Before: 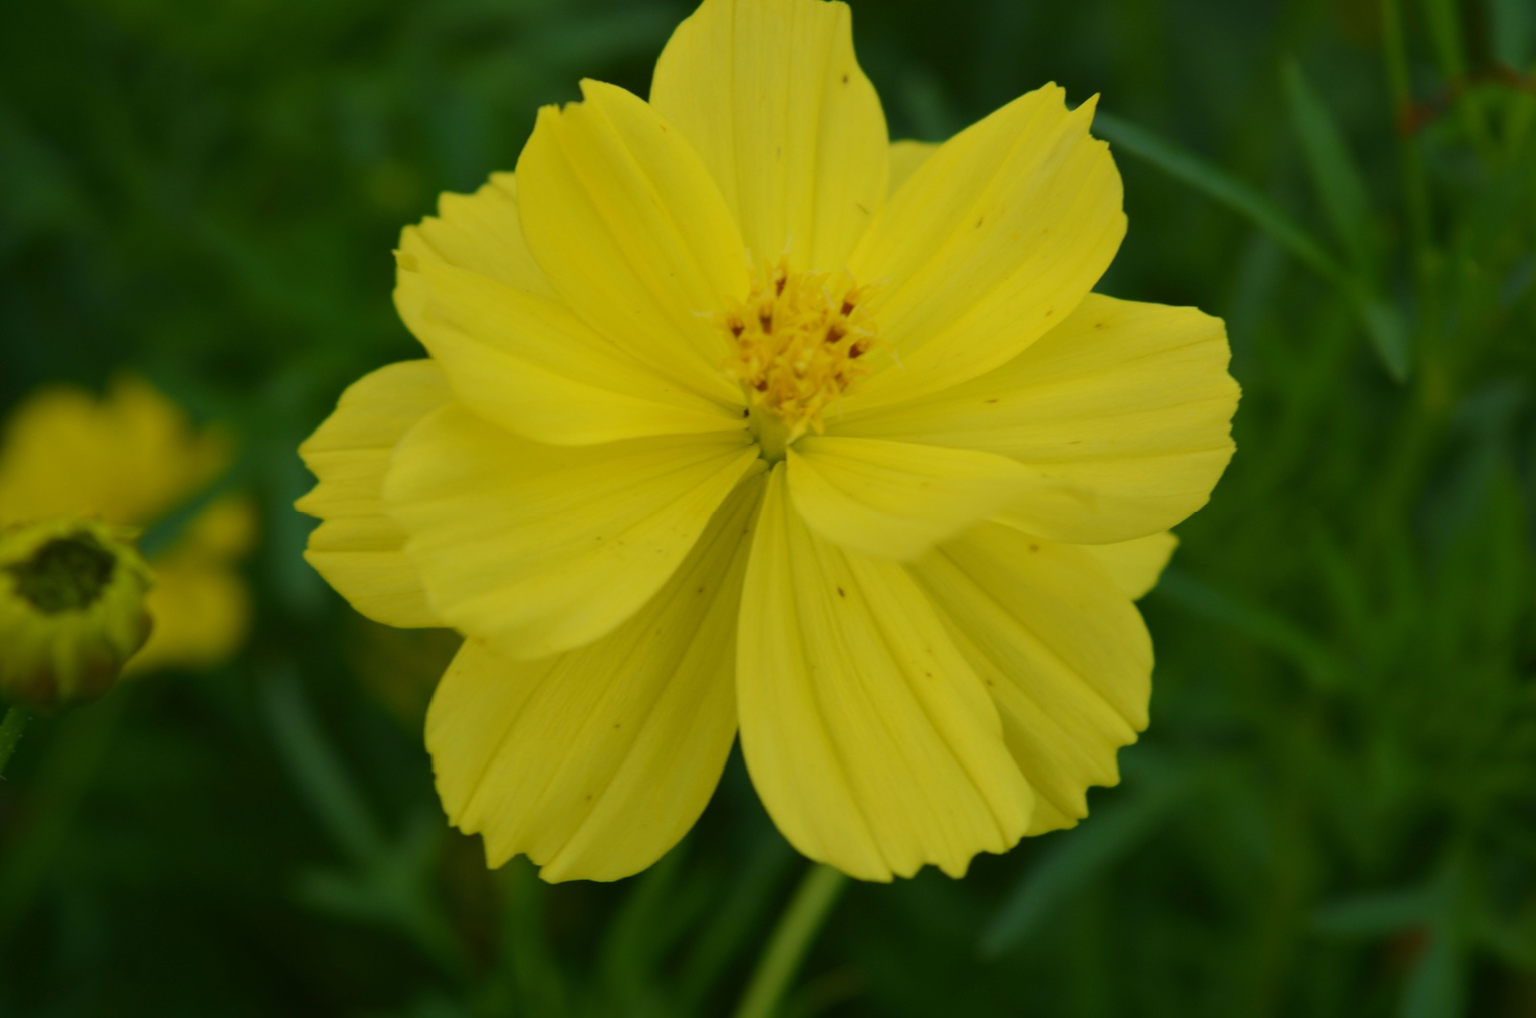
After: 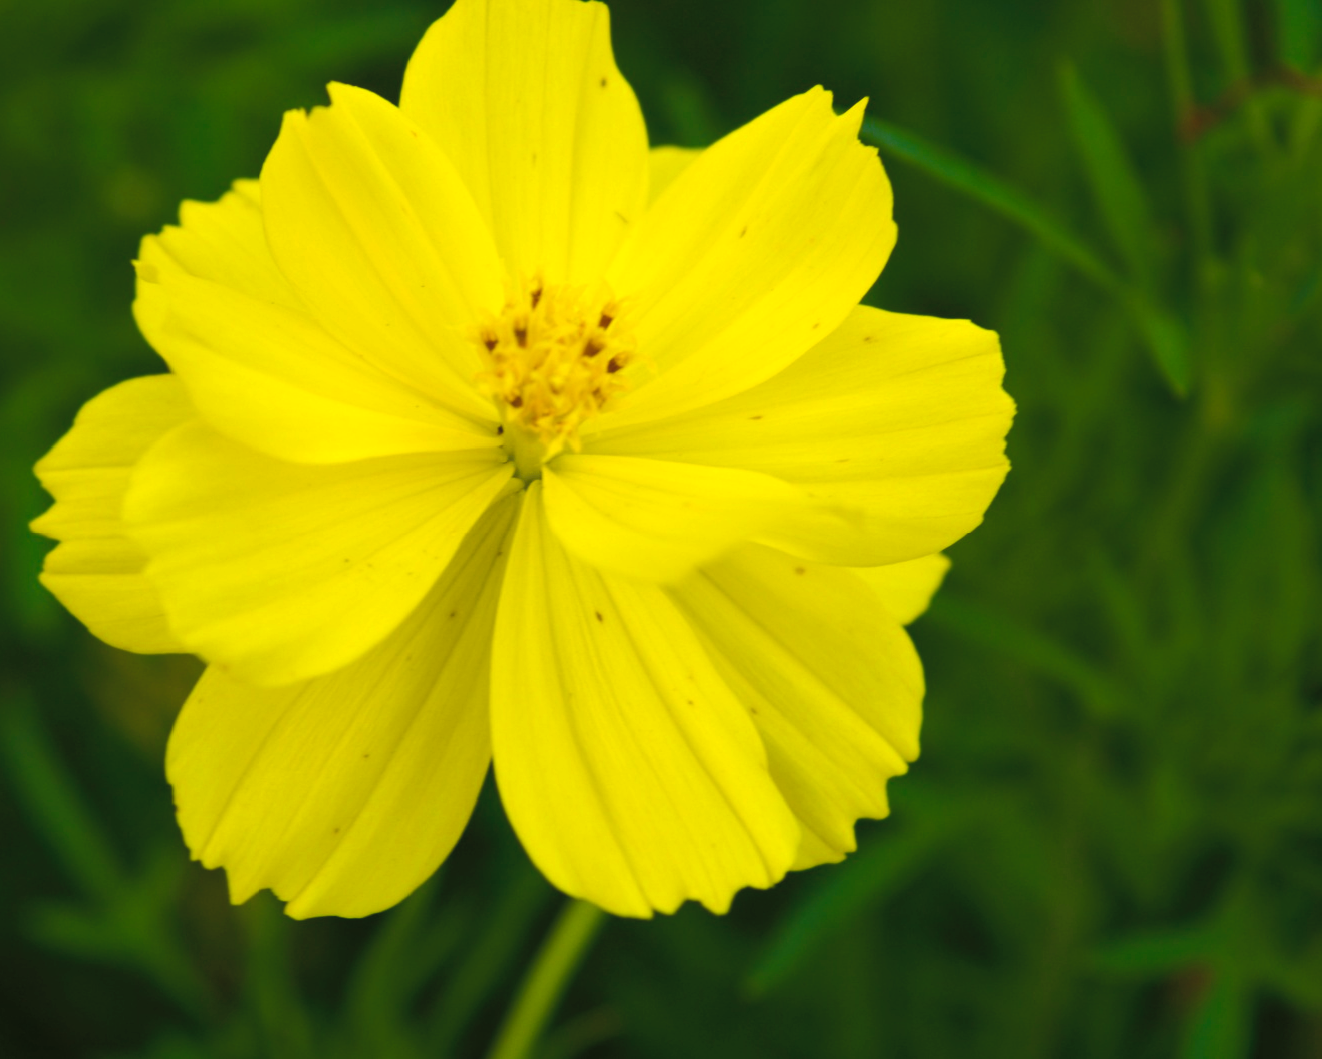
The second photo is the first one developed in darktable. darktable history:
contrast brightness saturation: saturation -0.046
crop: left 17.339%, bottom 0.04%
tone curve: curves: ch0 [(0, 0) (0.003, 0.032) (0.011, 0.036) (0.025, 0.049) (0.044, 0.075) (0.069, 0.112) (0.1, 0.151) (0.136, 0.197) (0.177, 0.241) (0.224, 0.295) (0.277, 0.355) (0.335, 0.429) (0.399, 0.512) (0.468, 0.607) (0.543, 0.702) (0.623, 0.796) (0.709, 0.903) (0.801, 0.987) (0.898, 0.997) (1, 1)], color space Lab, independent channels, preserve colors none
color balance rgb: linear chroma grading › highlights 98.934%, linear chroma grading › global chroma 23.943%, perceptual saturation grading › global saturation 1.982%, perceptual saturation grading › highlights -1.85%, perceptual saturation grading › mid-tones 3.347%, perceptual saturation grading › shadows 8.028%, global vibrance 1.65%, saturation formula JzAzBz (2021)
